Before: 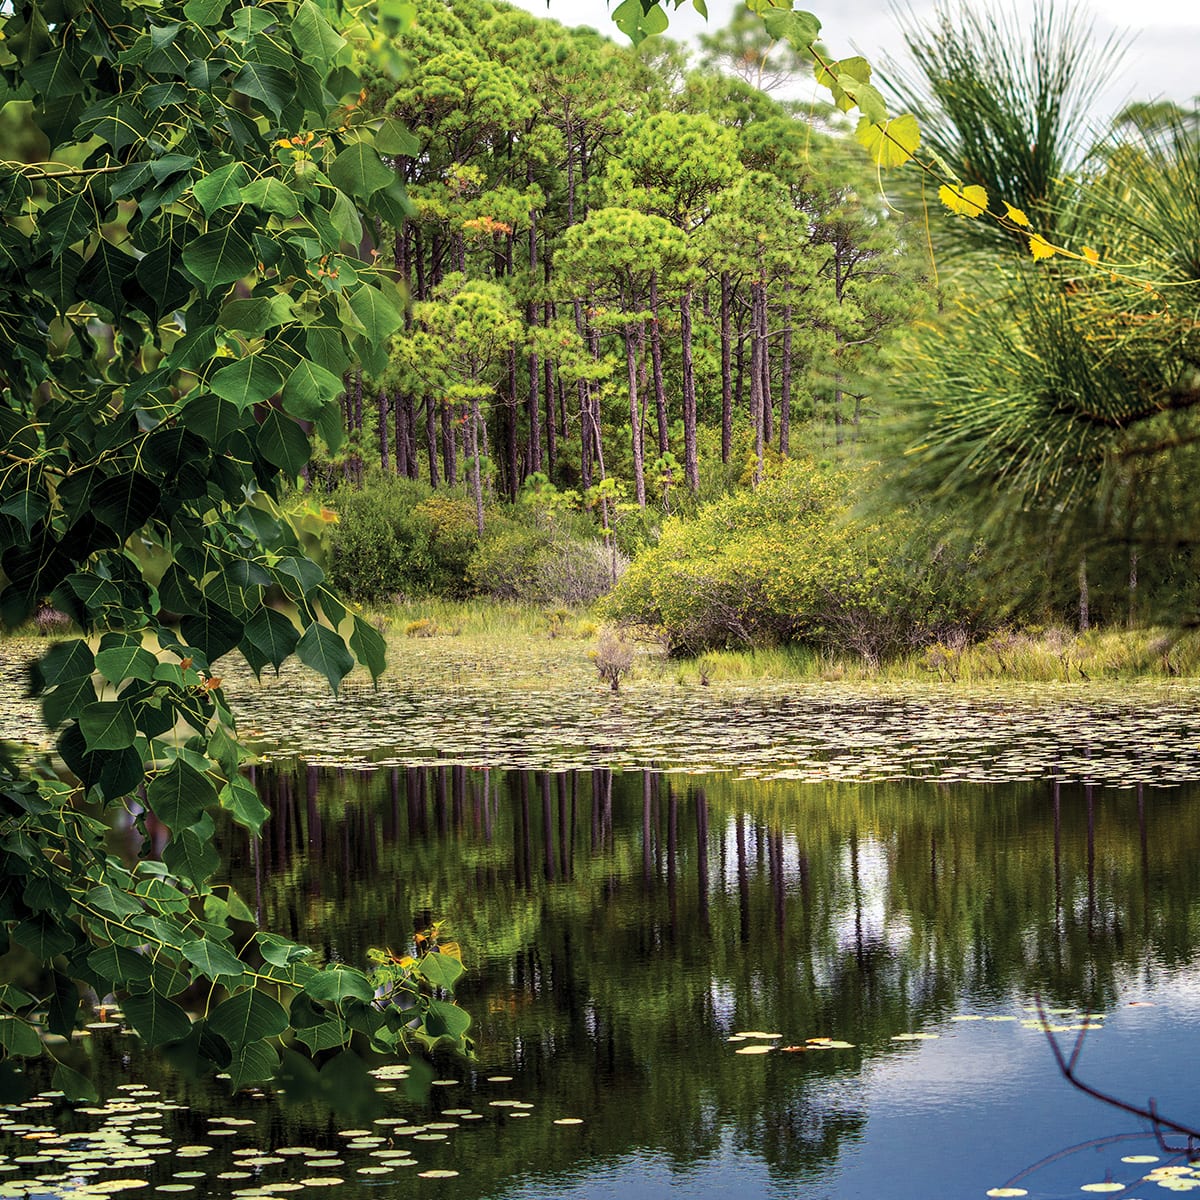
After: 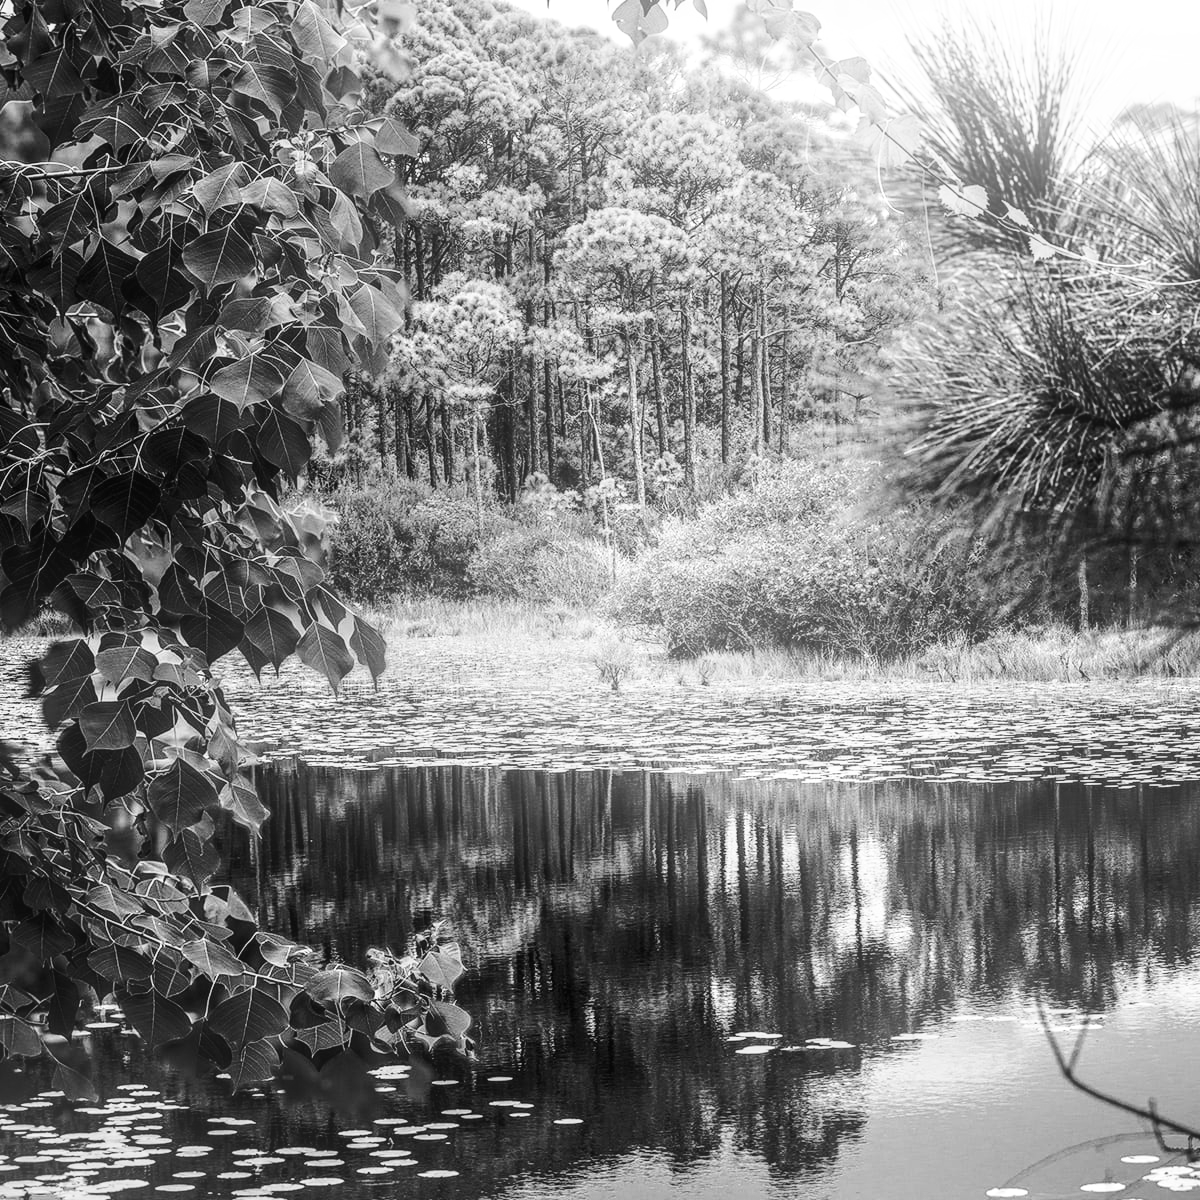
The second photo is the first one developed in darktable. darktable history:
color calibration: output gray [0.31, 0.36, 0.33, 0], gray › normalize channels true, illuminant same as pipeline (D50), adaptation XYZ, x 0.346, y 0.359, gamut compression 0
local contrast: on, module defaults
base curve: curves: ch0 [(0, 0) (0.036, 0.037) (0.121, 0.228) (0.46, 0.76) (0.859, 0.983) (1, 1)], preserve colors none
bloom: on, module defaults
